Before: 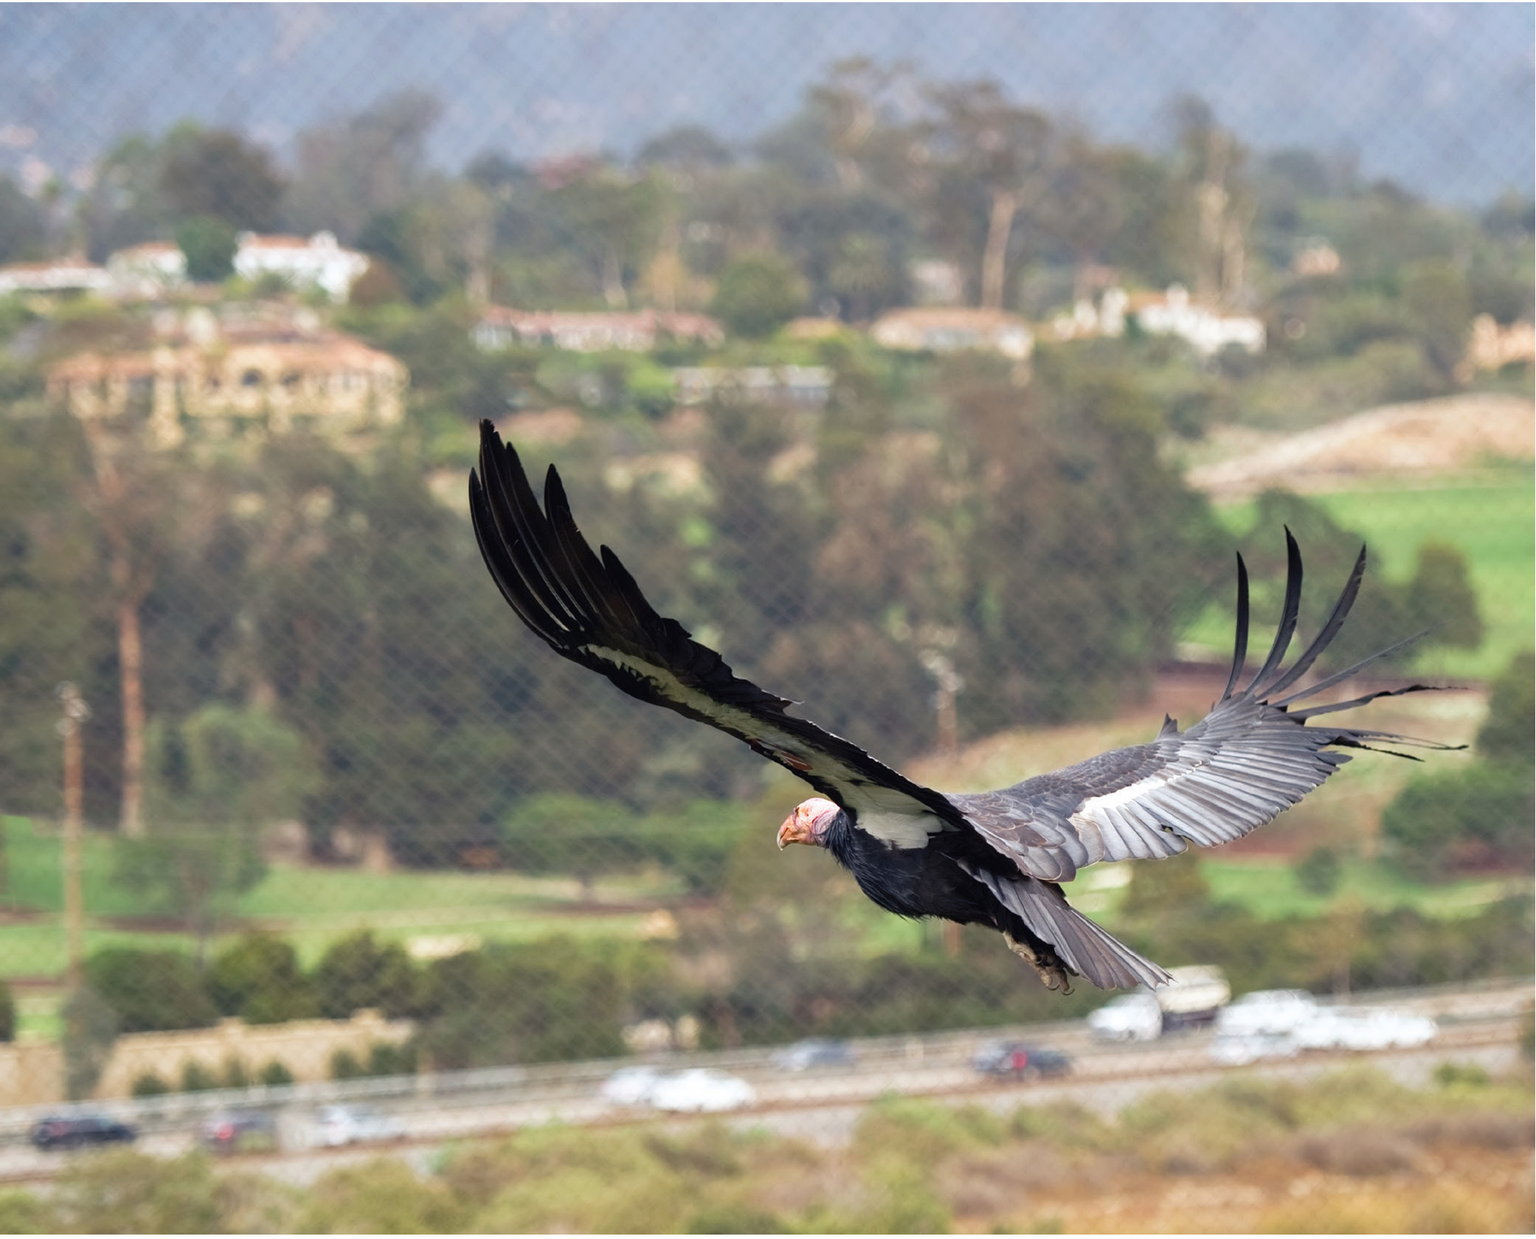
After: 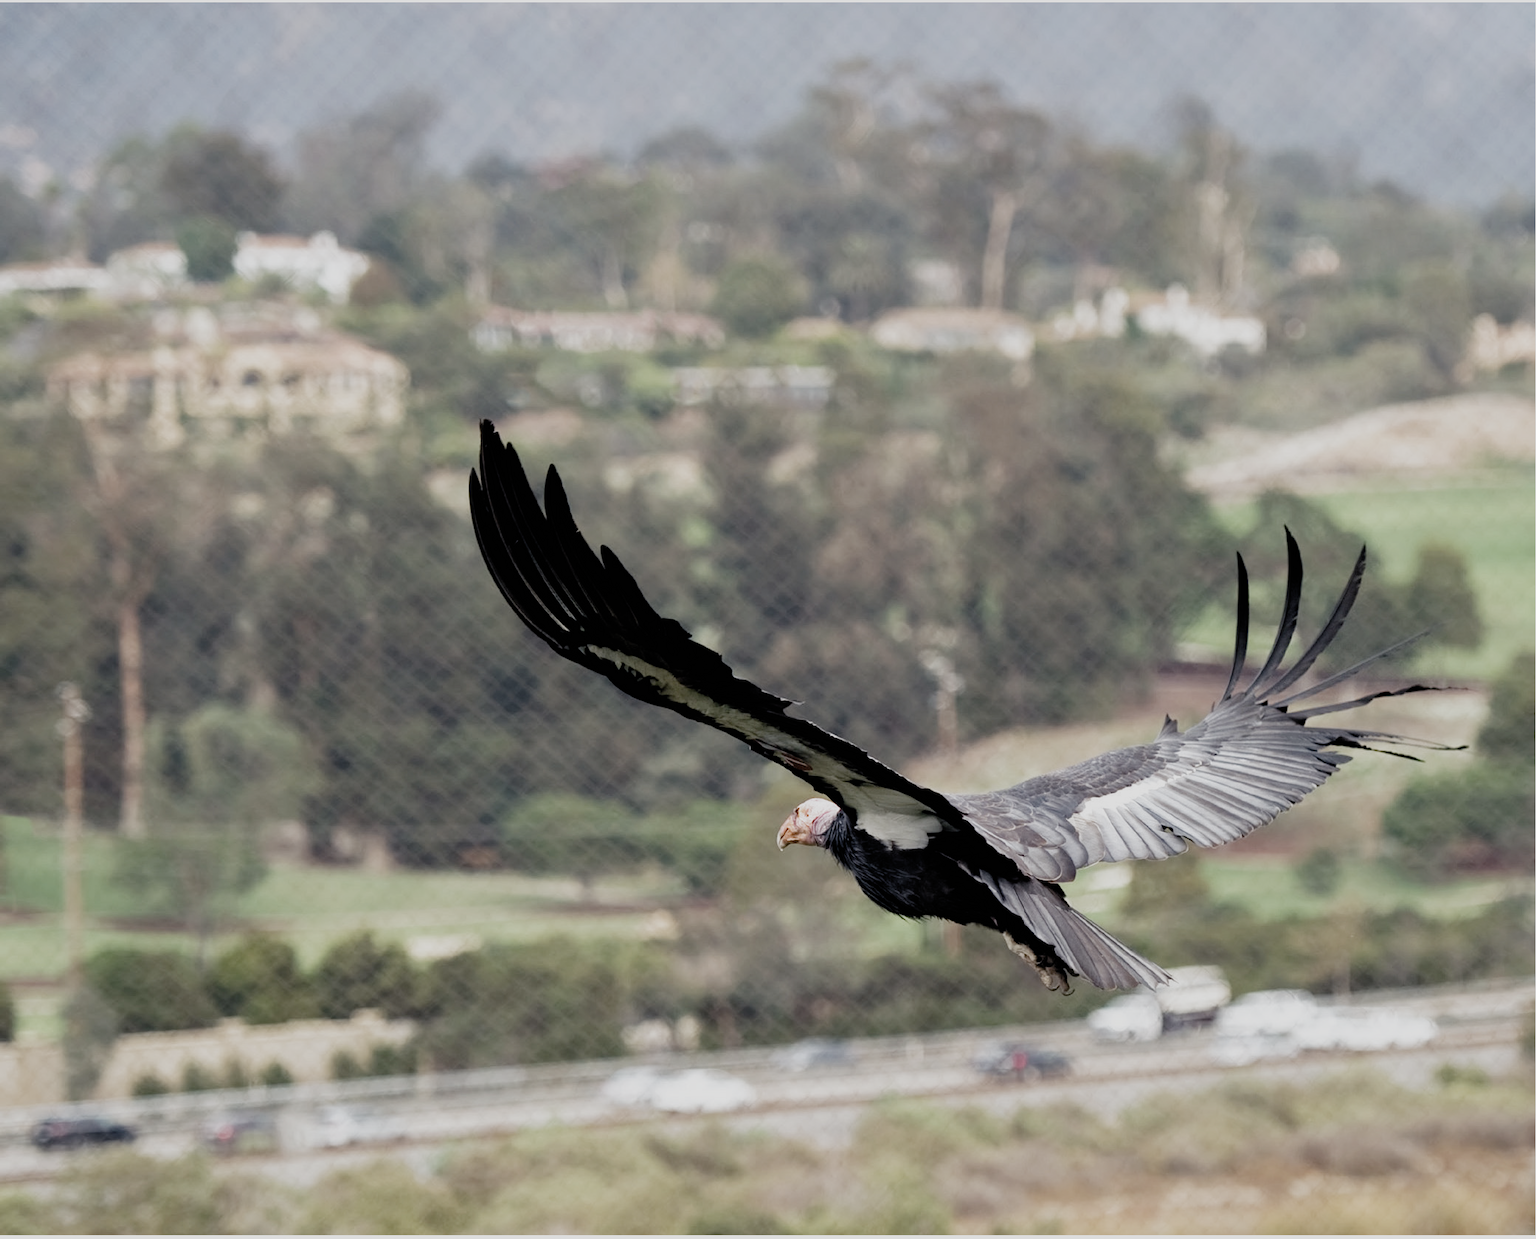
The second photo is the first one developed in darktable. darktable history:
filmic rgb: black relative exposure -5.07 EV, white relative exposure 3.99 EV, hardness 2.87, contrast 1.096, highlights saturation mix -20.28%, preserve chrominance no, color science v4 (2020), contrast in shadows soft
